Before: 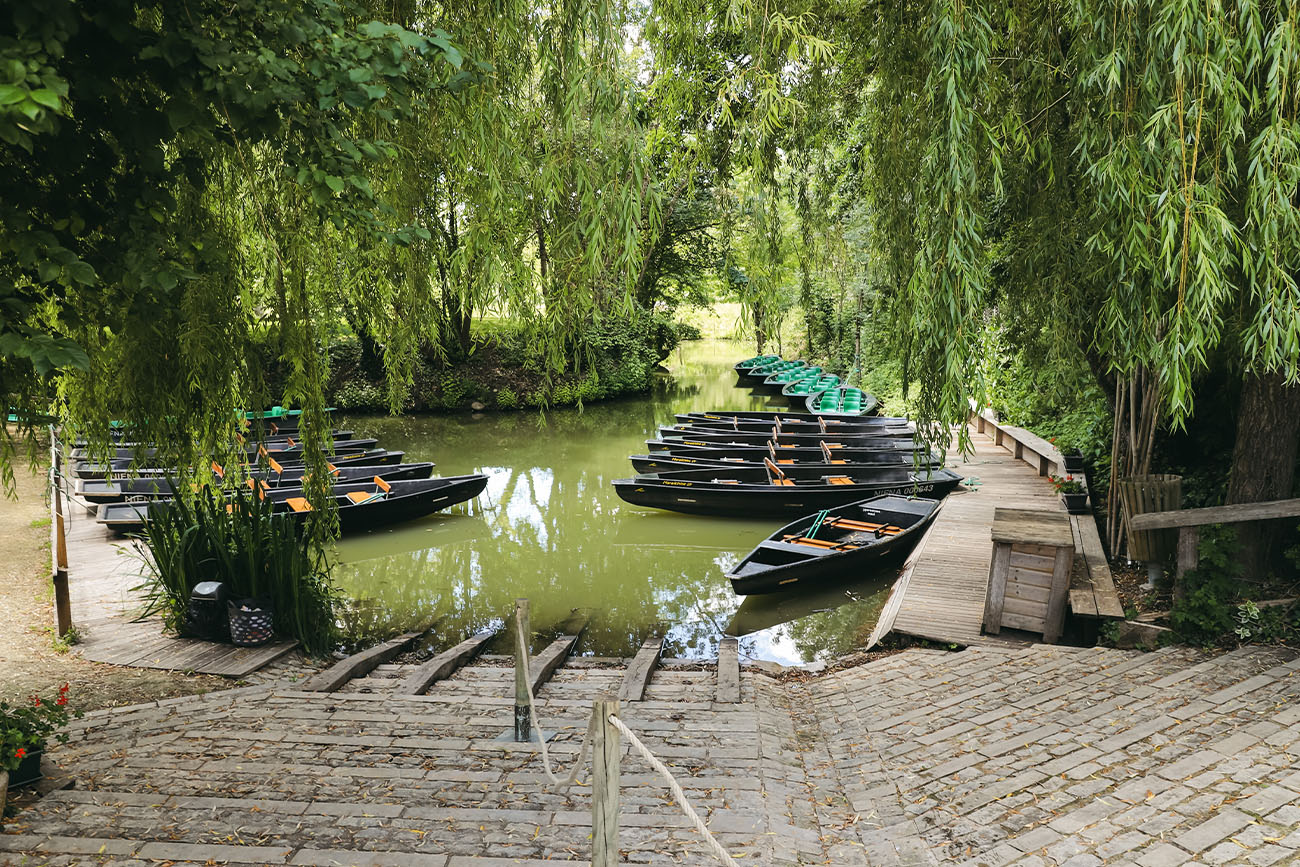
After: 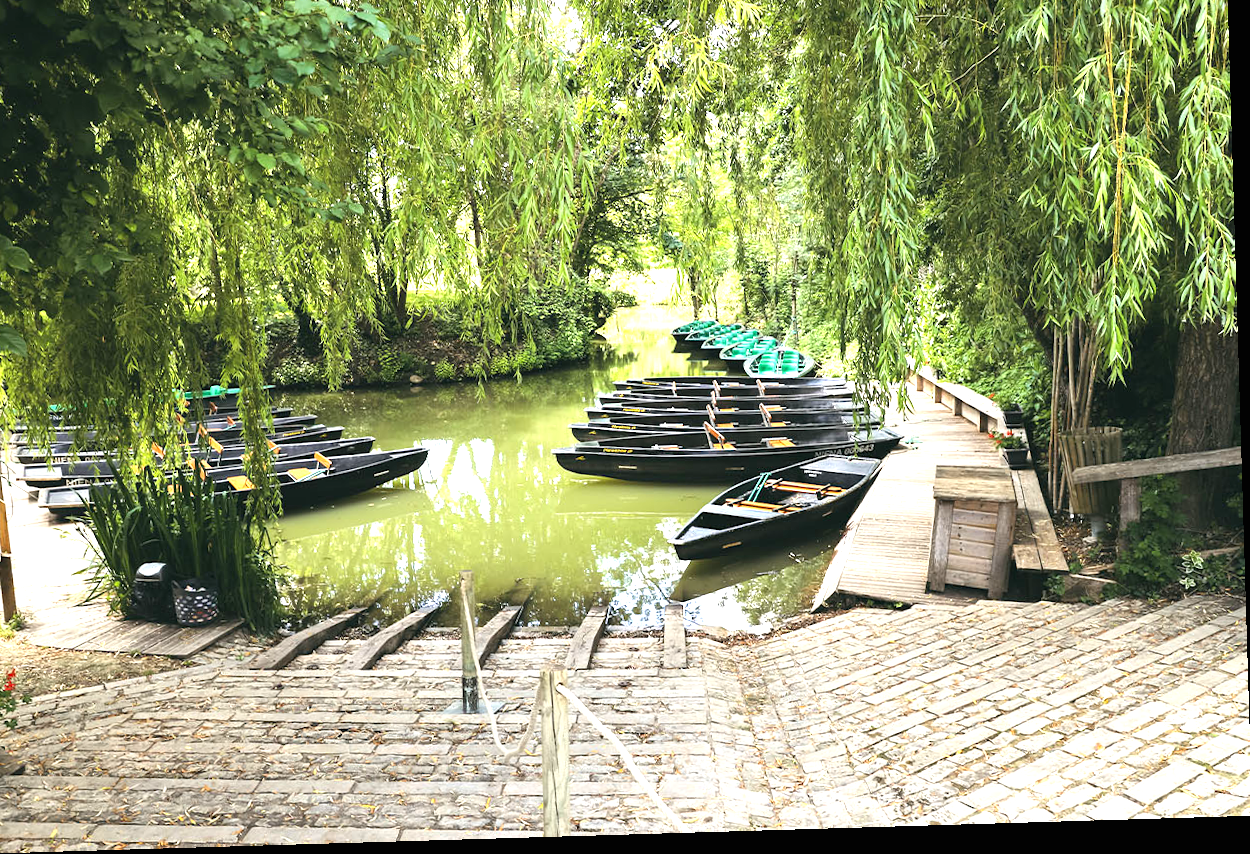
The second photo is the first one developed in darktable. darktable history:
exposure: black level correction 0, exposure 1.199 EV, compensate highlight preservation false
crop and rotate: angle 1.72°, left 5.638%, top 5.696%
